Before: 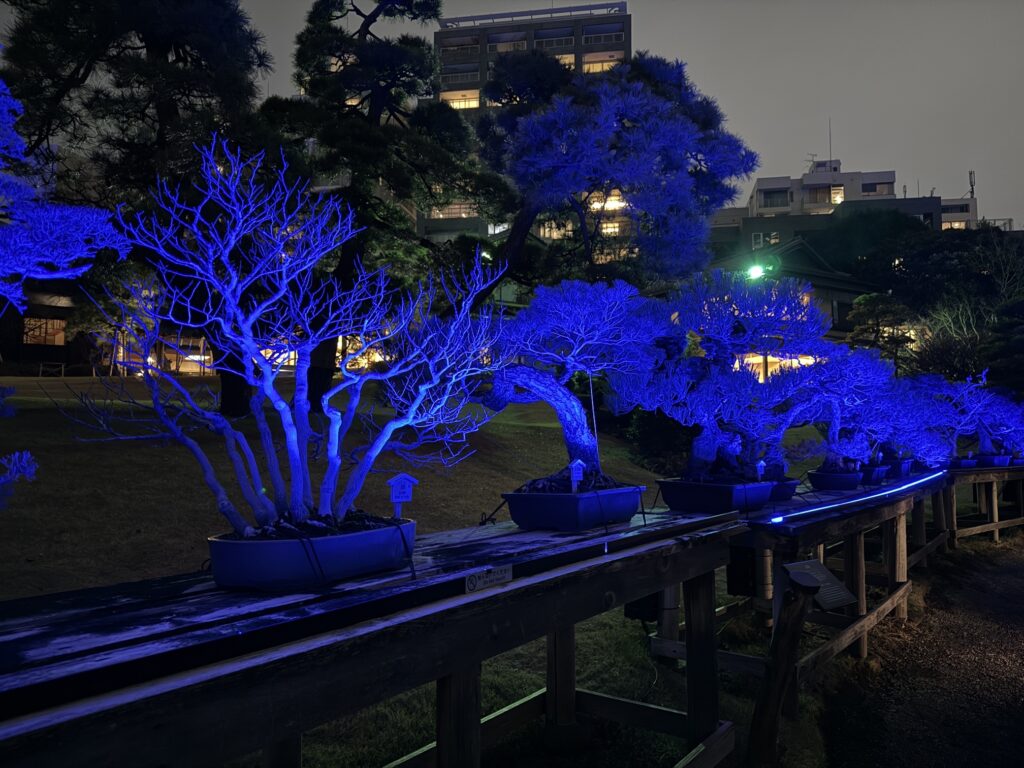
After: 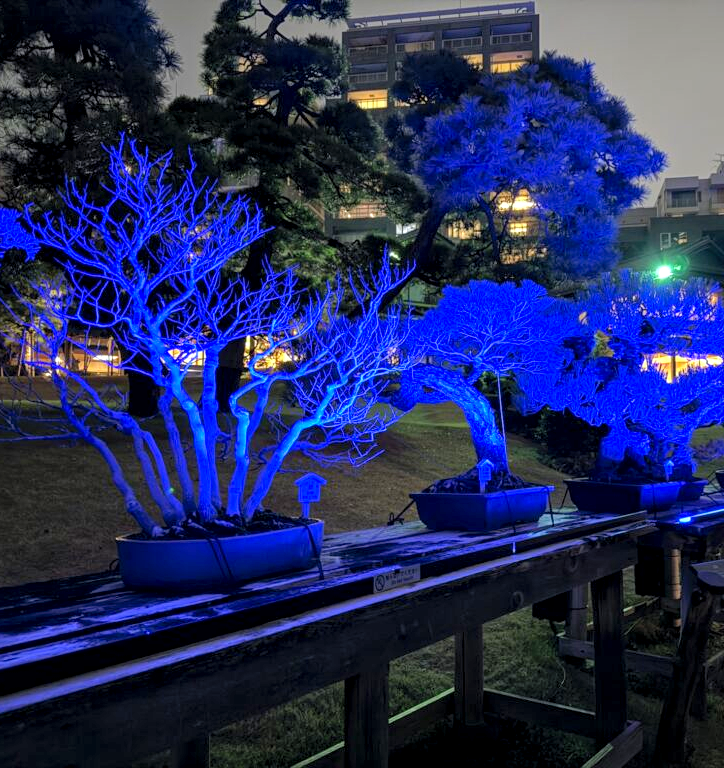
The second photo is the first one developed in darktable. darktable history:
exposure: black level correction 0.001, exposure 0.3 EV, compensate highlight preservation false
contrast brightness saturation: contrast 0.07, brightness 0.18, saturation 0.4
crop and rotate: left 9.061%, right 20.142%
local contrast: on, module defaults
